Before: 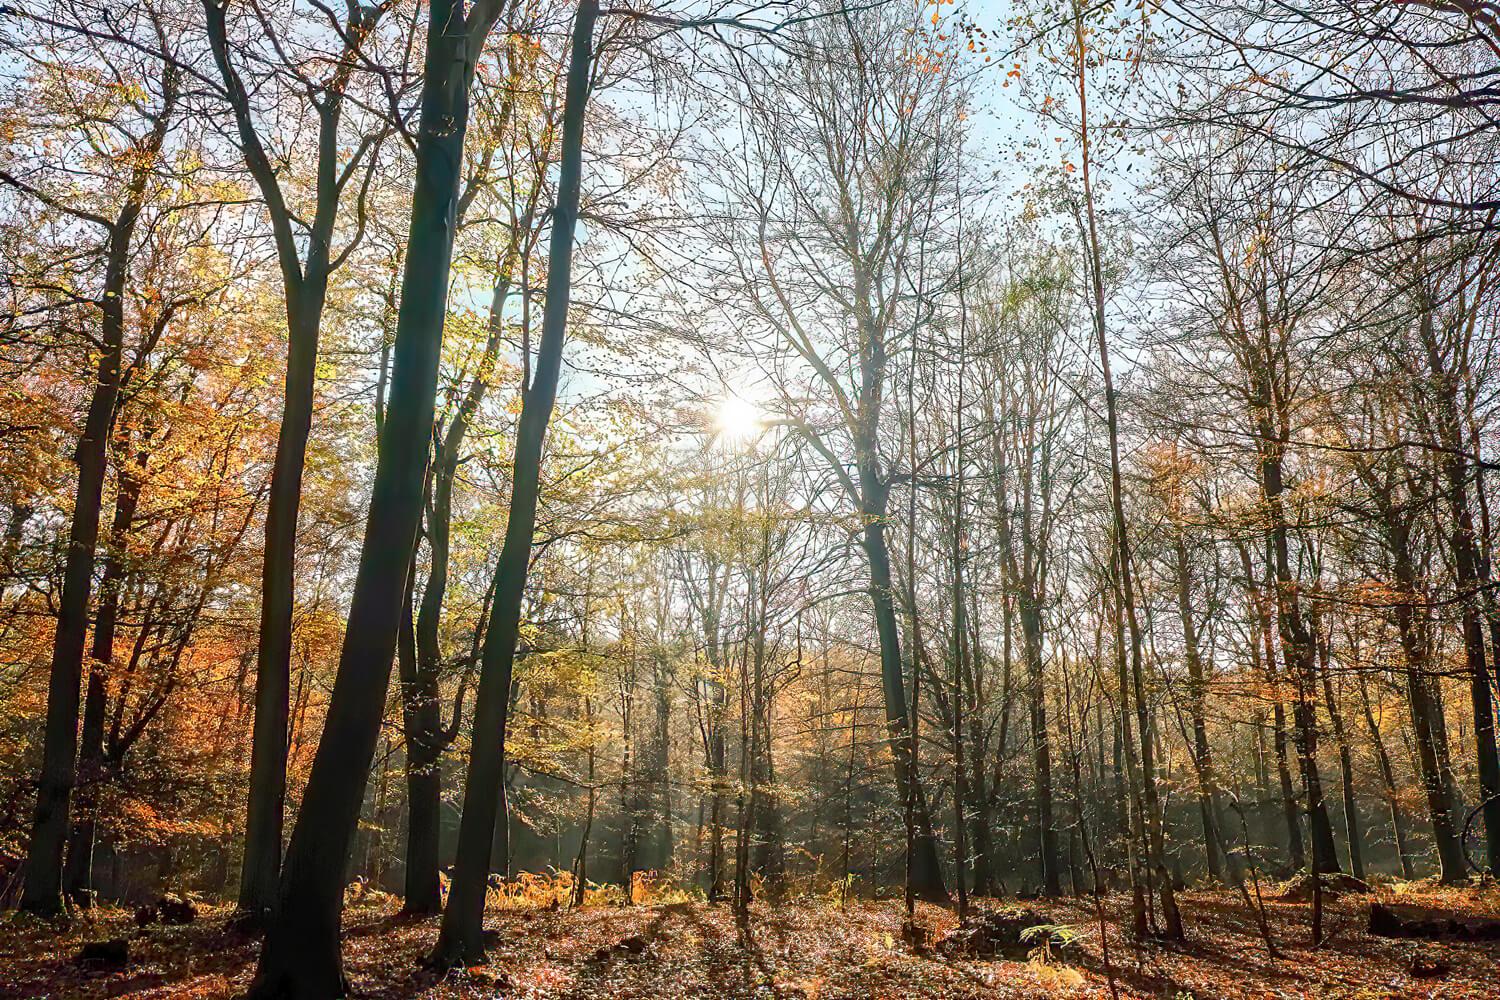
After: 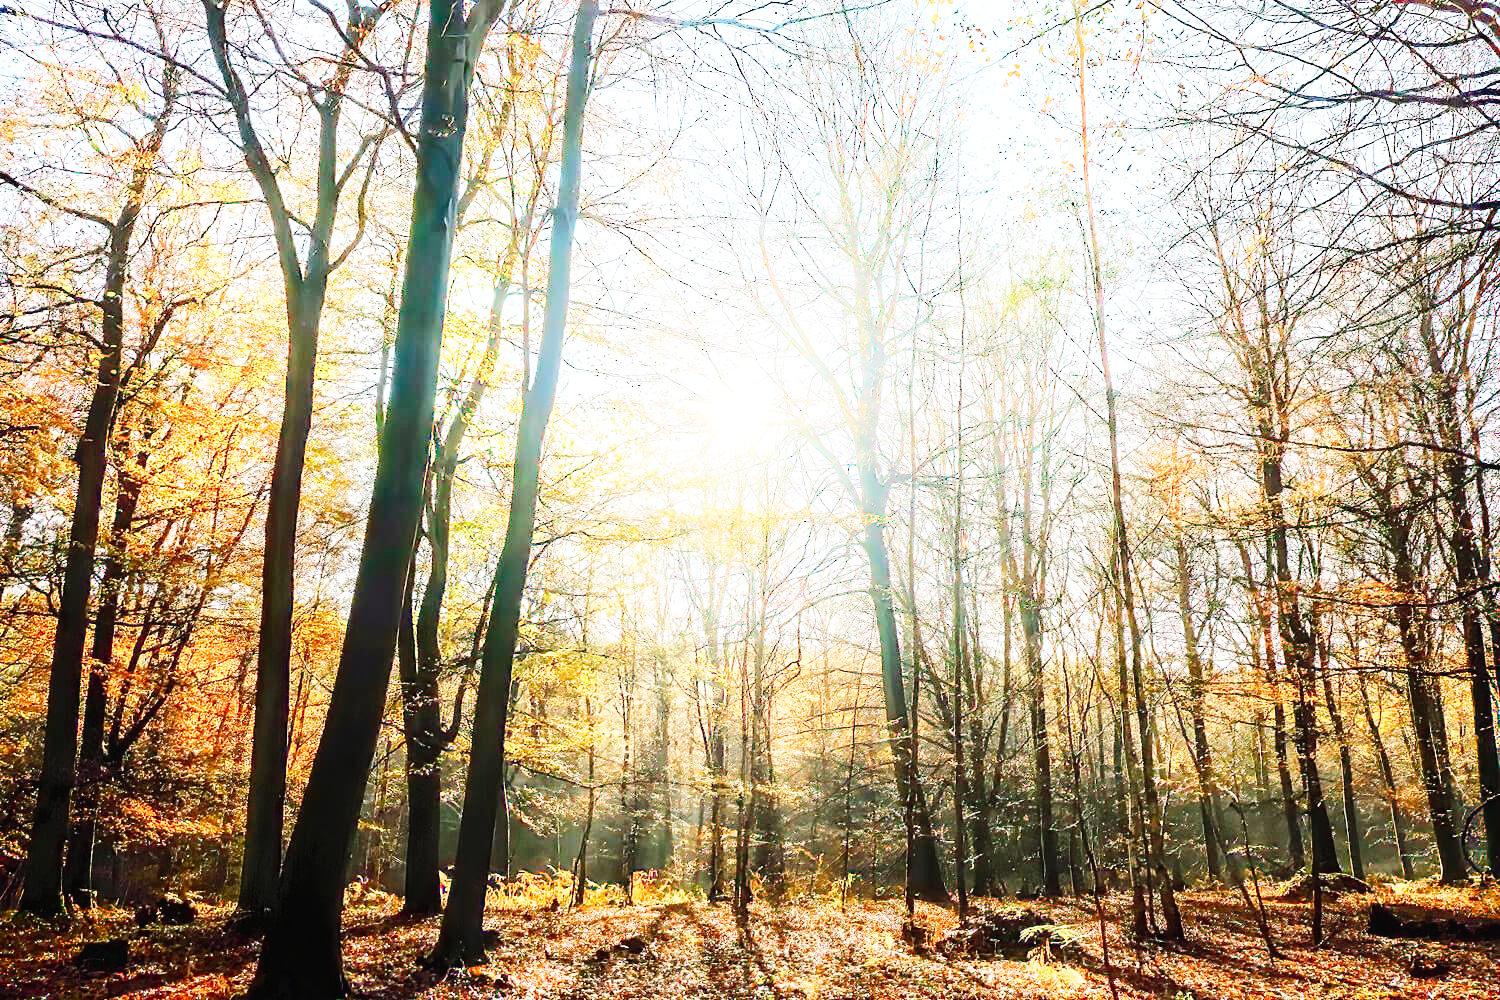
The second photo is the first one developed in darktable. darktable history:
base curve: curves: ch0 [(0, 0.003) (0.001, 0.002) (0.006, 0.004) (0.02, 0.022) (0.048, 0.086) (0.094, 0.234) (0.162, 0.431) (0.258, 0.629) (0.385, 0.8) (0.548, 0.918) (0.751, 0.988) (1, 1)], preserve colors none
rotate and perspective: crop left 0, crop top 0
contrast brightness saturation: contrast 0.05, brightness 0.06, saturation 0.01
shadows and highlights: shadows -40.15, highlights 62.88, soften with gaussian
